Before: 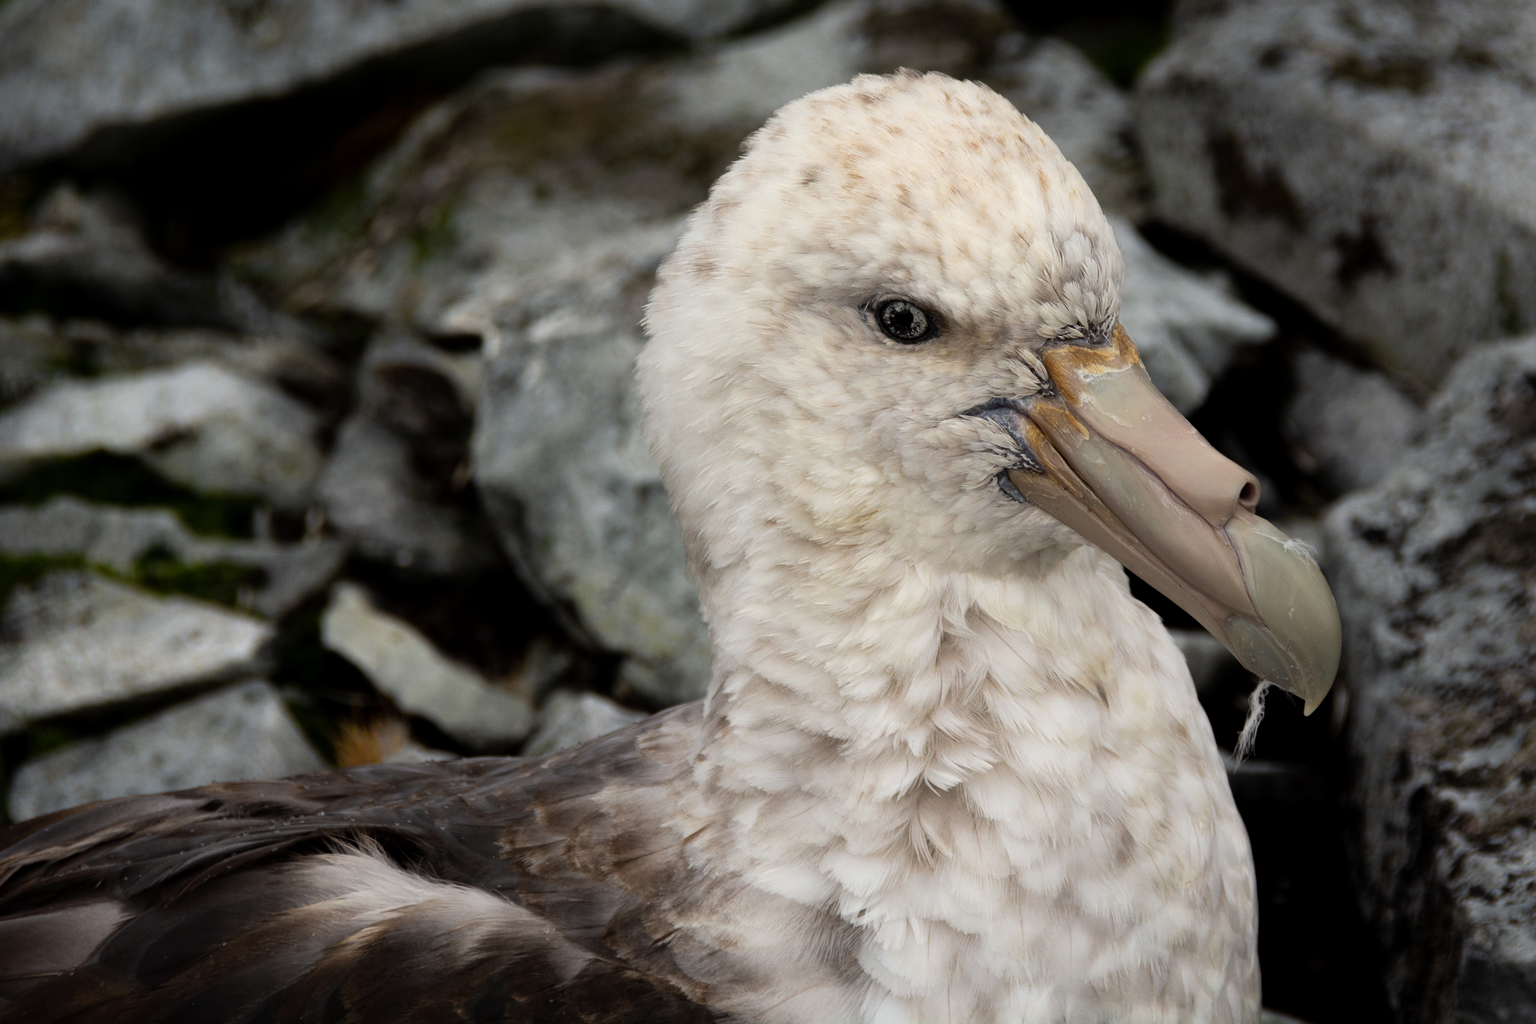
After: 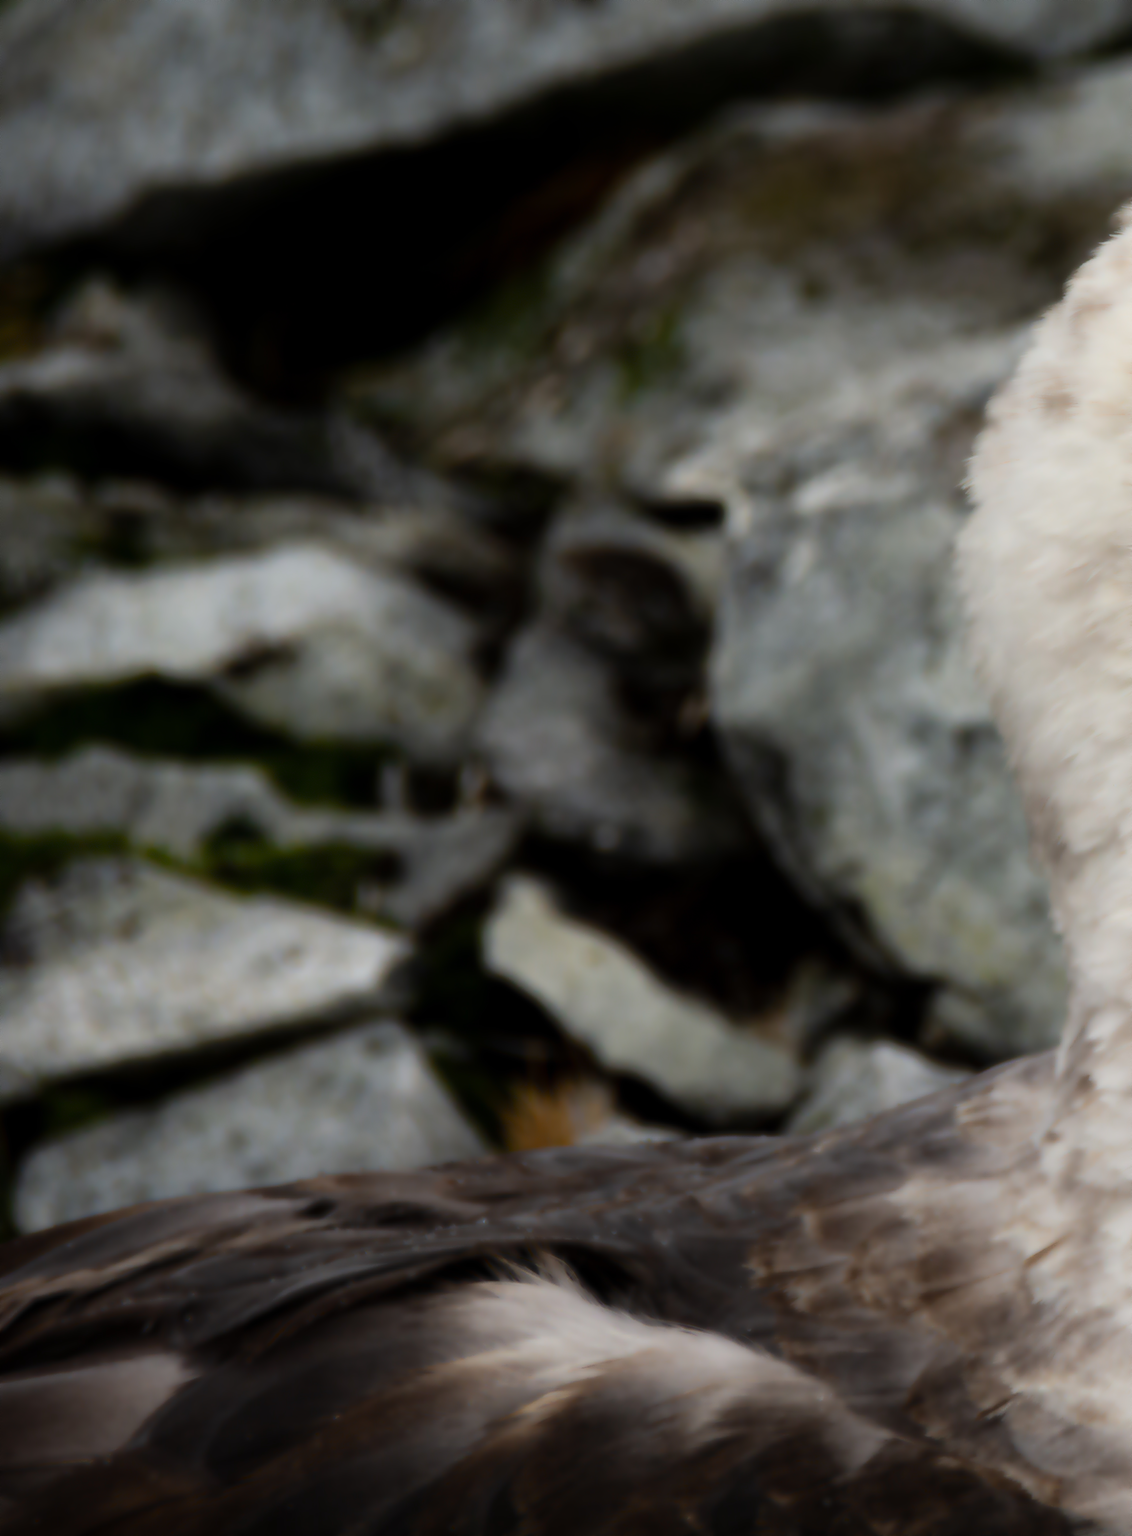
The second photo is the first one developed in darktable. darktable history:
lowpass: radius 4, soften with bilateral filter, unbound 0
crop and rotate: left 0%, top 0%, right 50.845%
